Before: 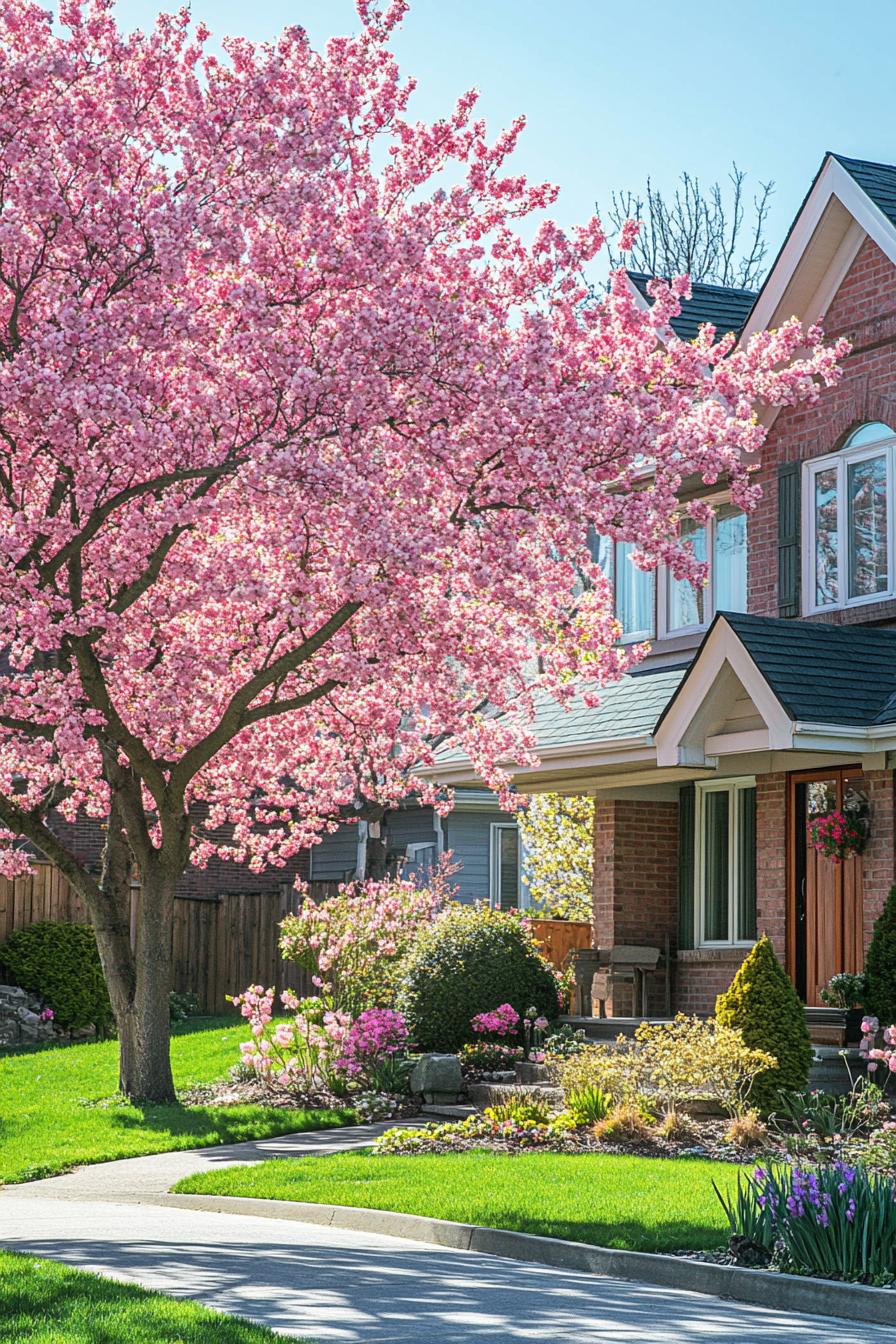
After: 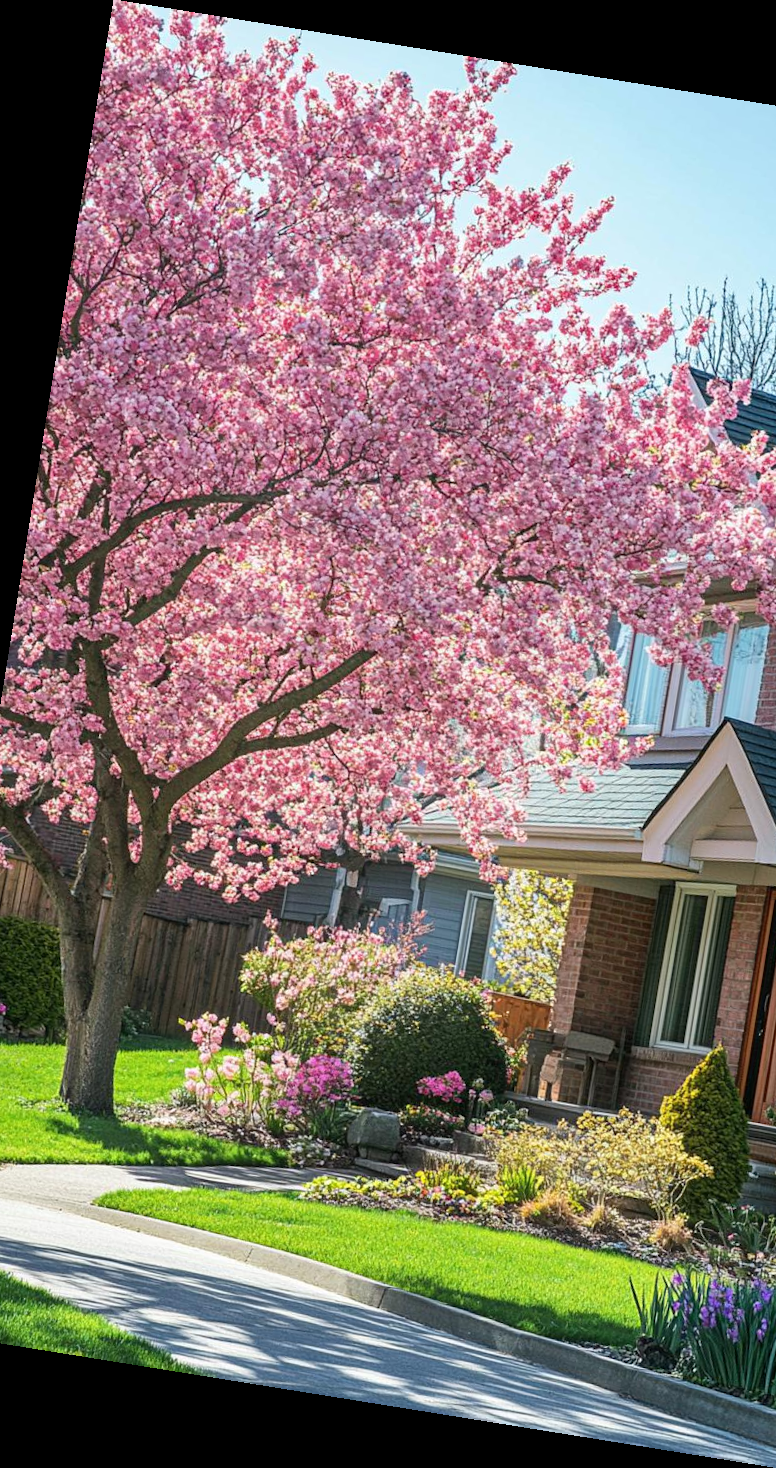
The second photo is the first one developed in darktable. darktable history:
crop and rotate: left 9.061%, right 20.142%
rotate and perspective: rotation 9.12°, automatic cropping off
